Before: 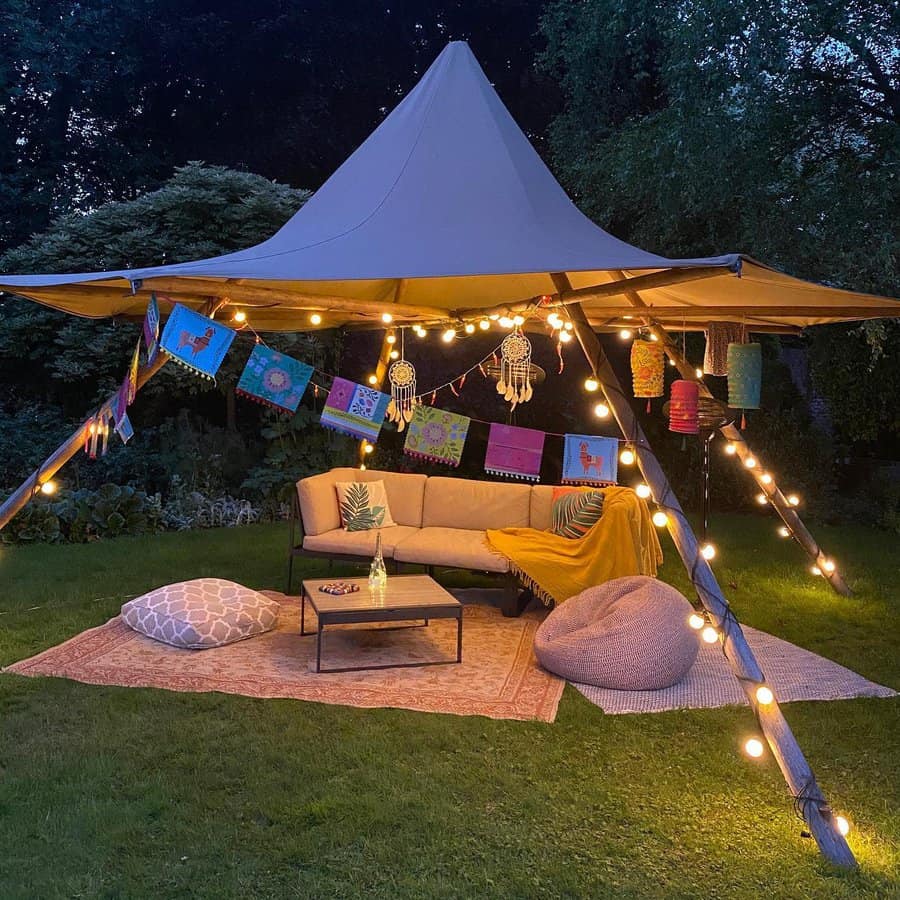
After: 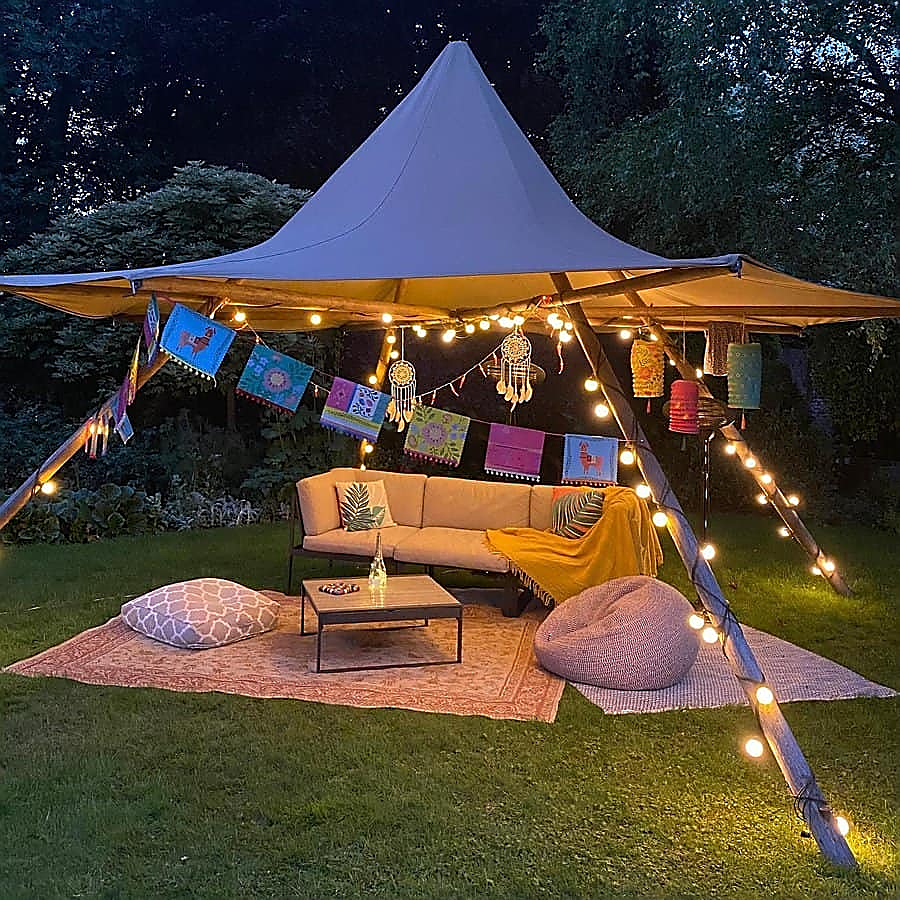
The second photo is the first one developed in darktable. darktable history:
tone equalizer: edges refinement/feathering 500, mask exposure compensation -1.57 EV, preserve details no
sharpen: radius 1.404, amount 1.263, threshold 0.618
